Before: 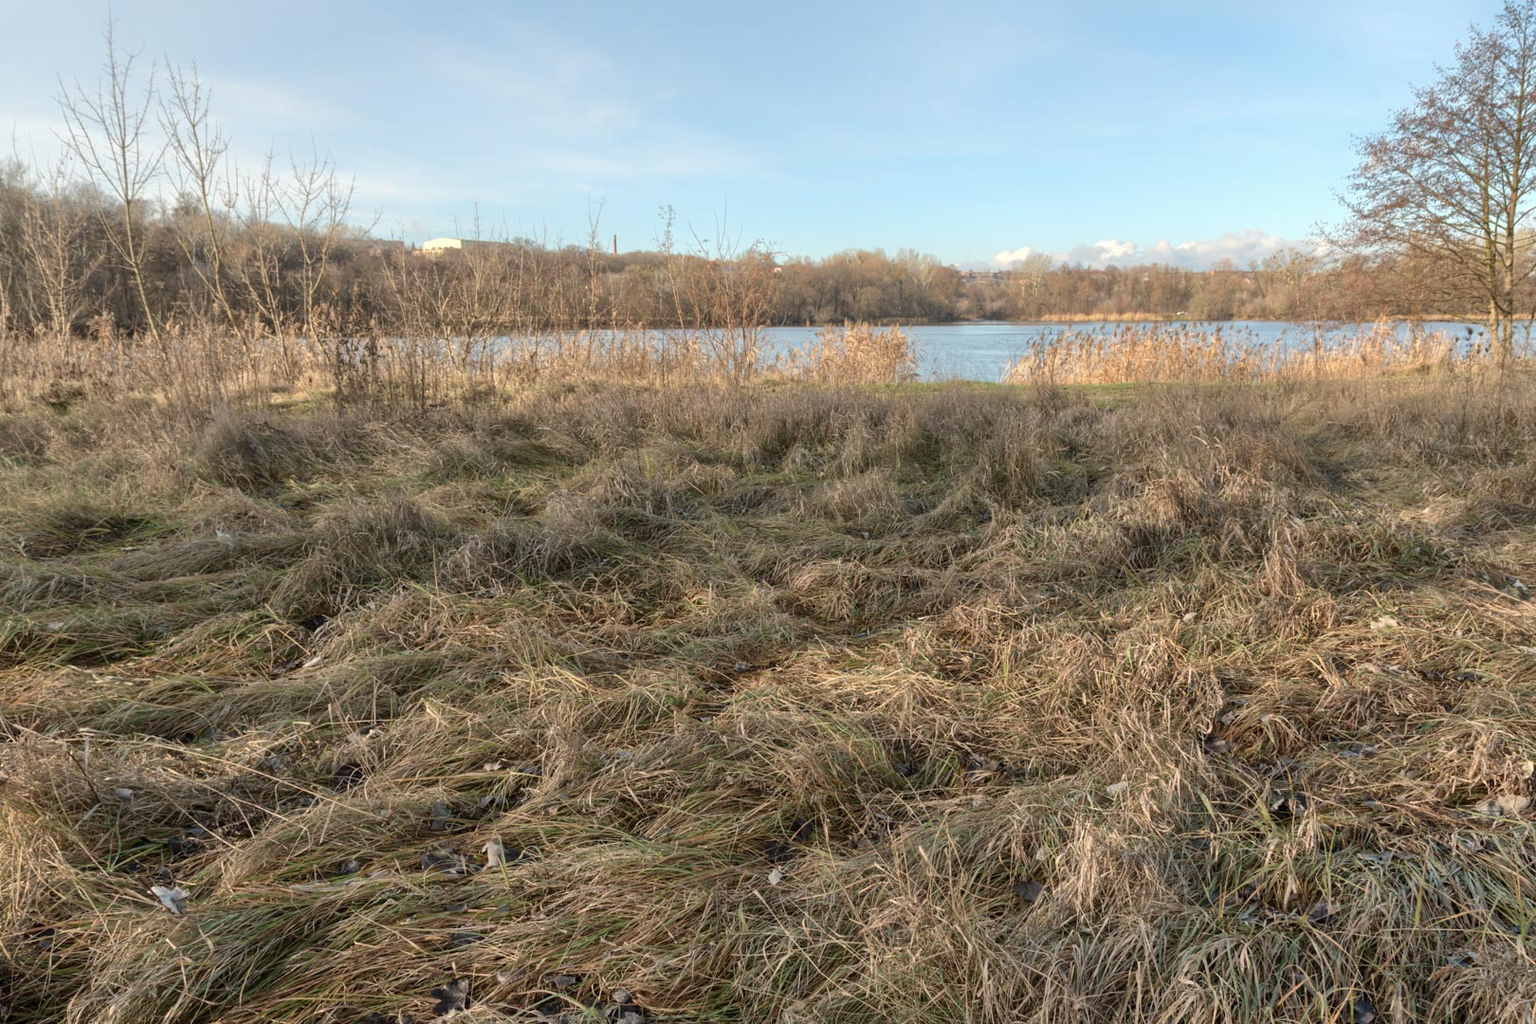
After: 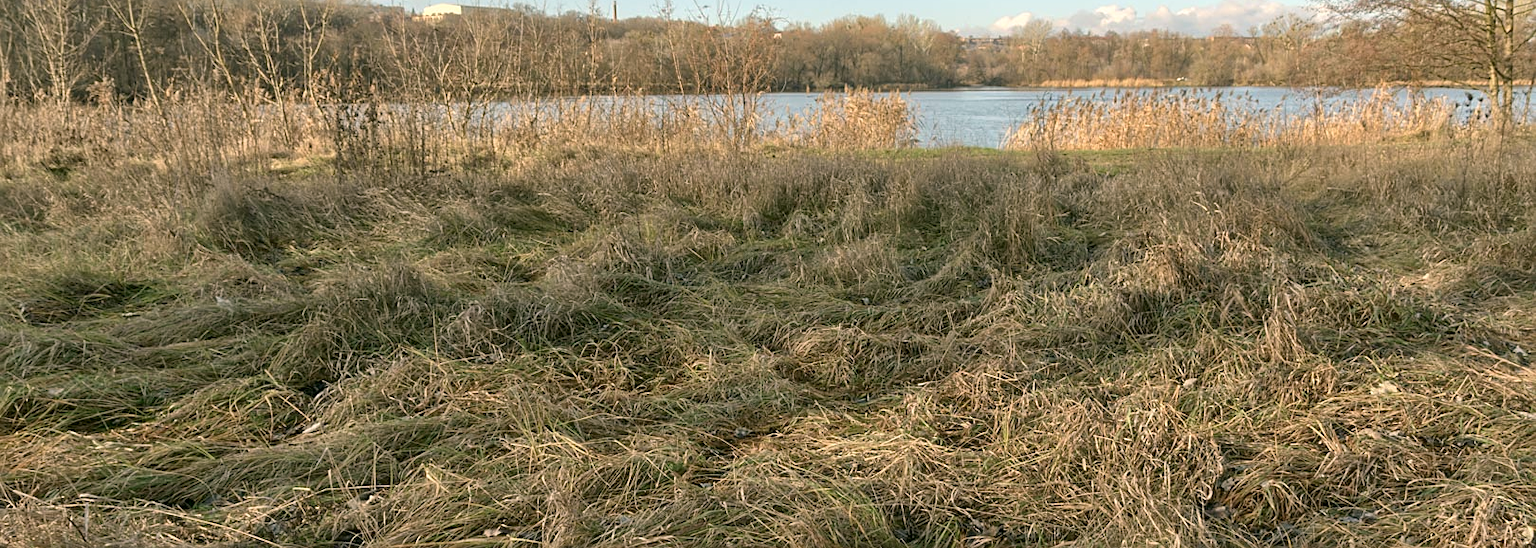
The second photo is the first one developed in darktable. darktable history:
crop and rotate: top 23.043%, bottom 23.437%
sharpen: on, module defaults
color correction: highlights a* 4.02, highlights b* 4.98, shadows a* -7.55, shadows b* 4.98
